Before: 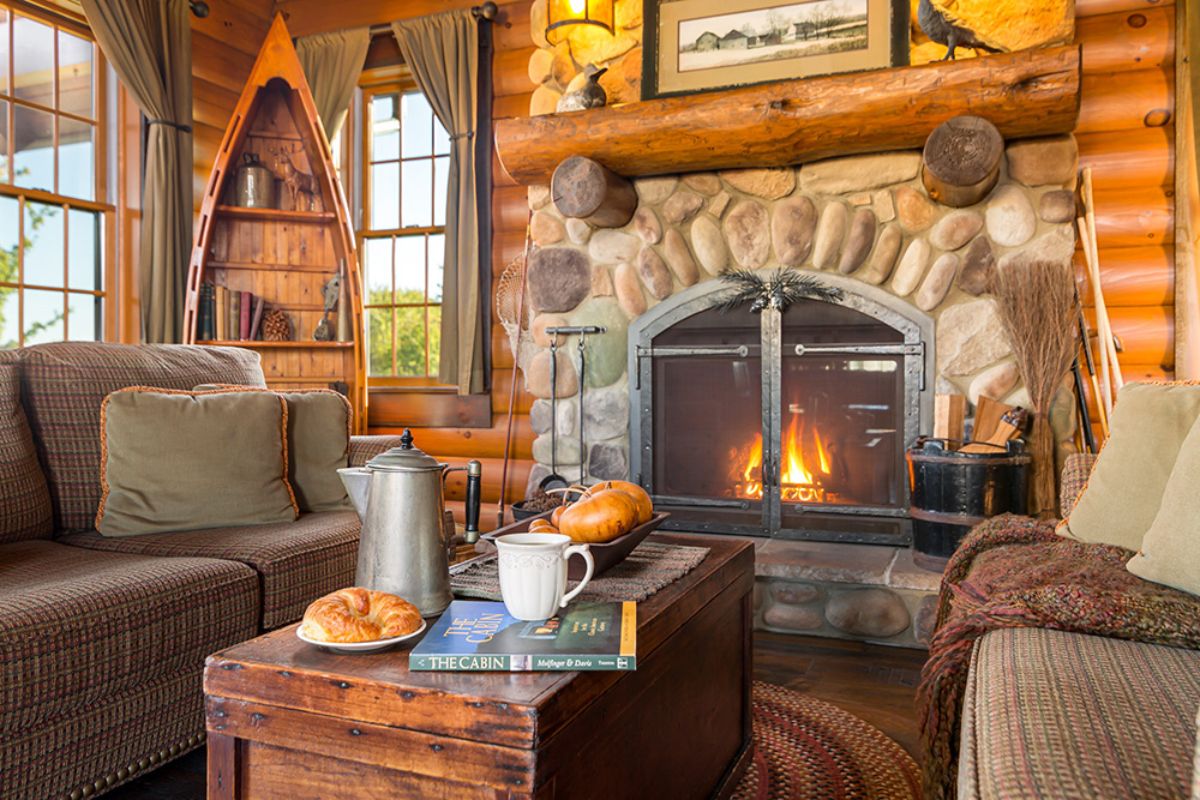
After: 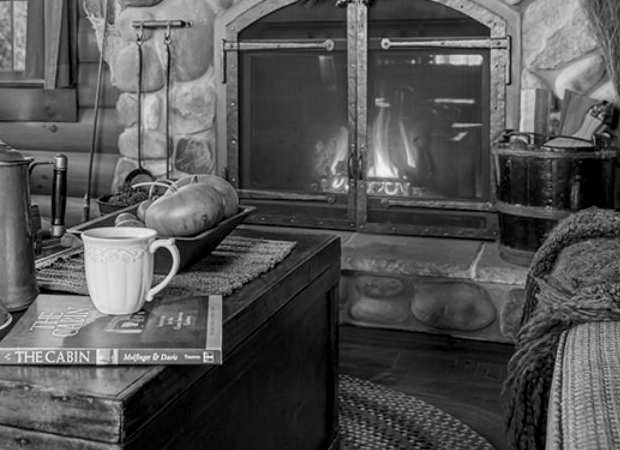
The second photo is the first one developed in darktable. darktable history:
exposure: exposure -0.261 EV, compensate exposure bias true, compensate highlight preservation false
local contrast: detail 130%
crop: left 34.559%, top 38.356%, right 13.726%, bottom 5.385%
color calibration: output gray [0.246, 0.254, 0.501, 0], illuminant same as pipeline (D50), adaptation XYZ, x 0.346, y 0.357, temperature 5015.78 K, gamut compression 1.64
